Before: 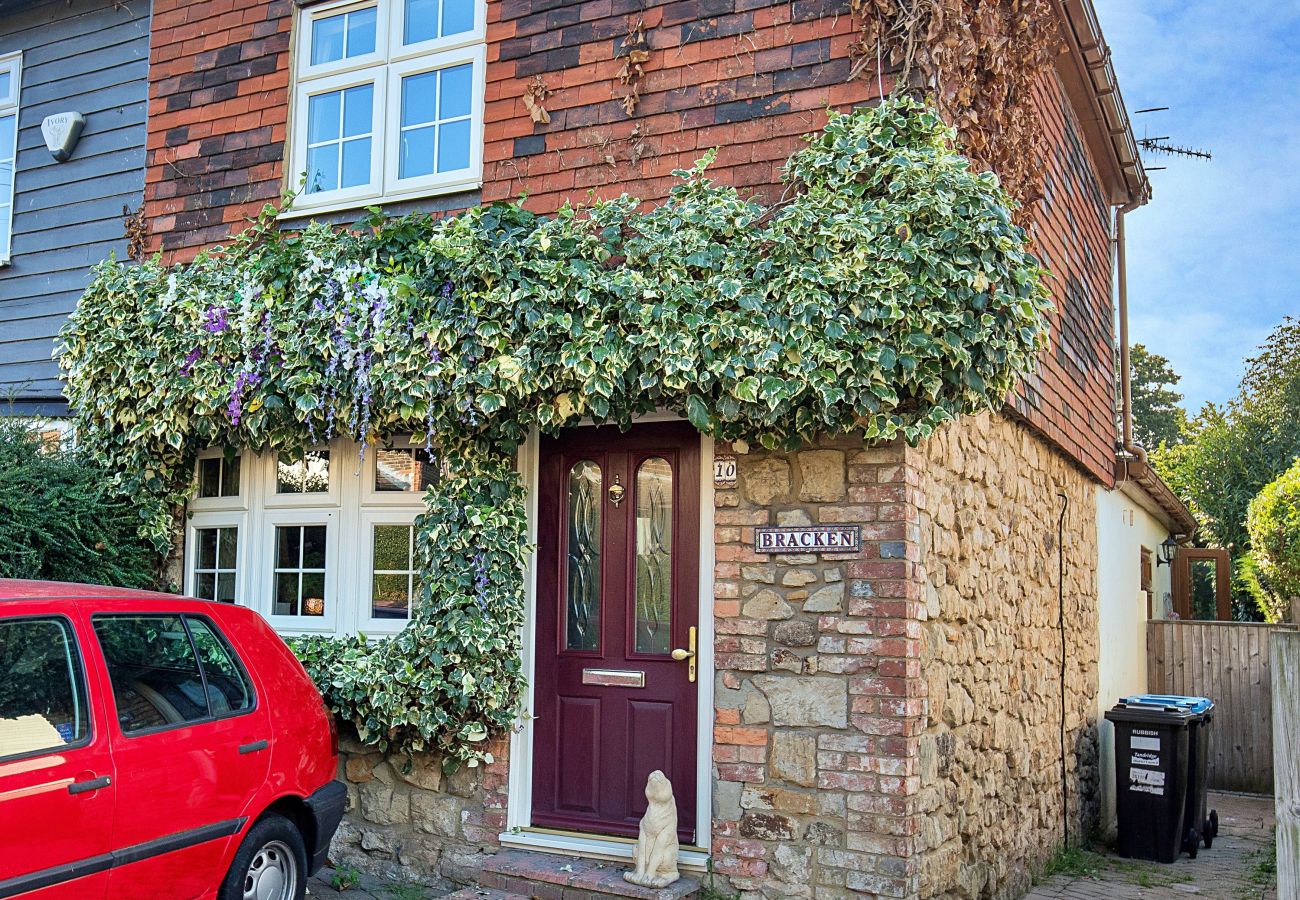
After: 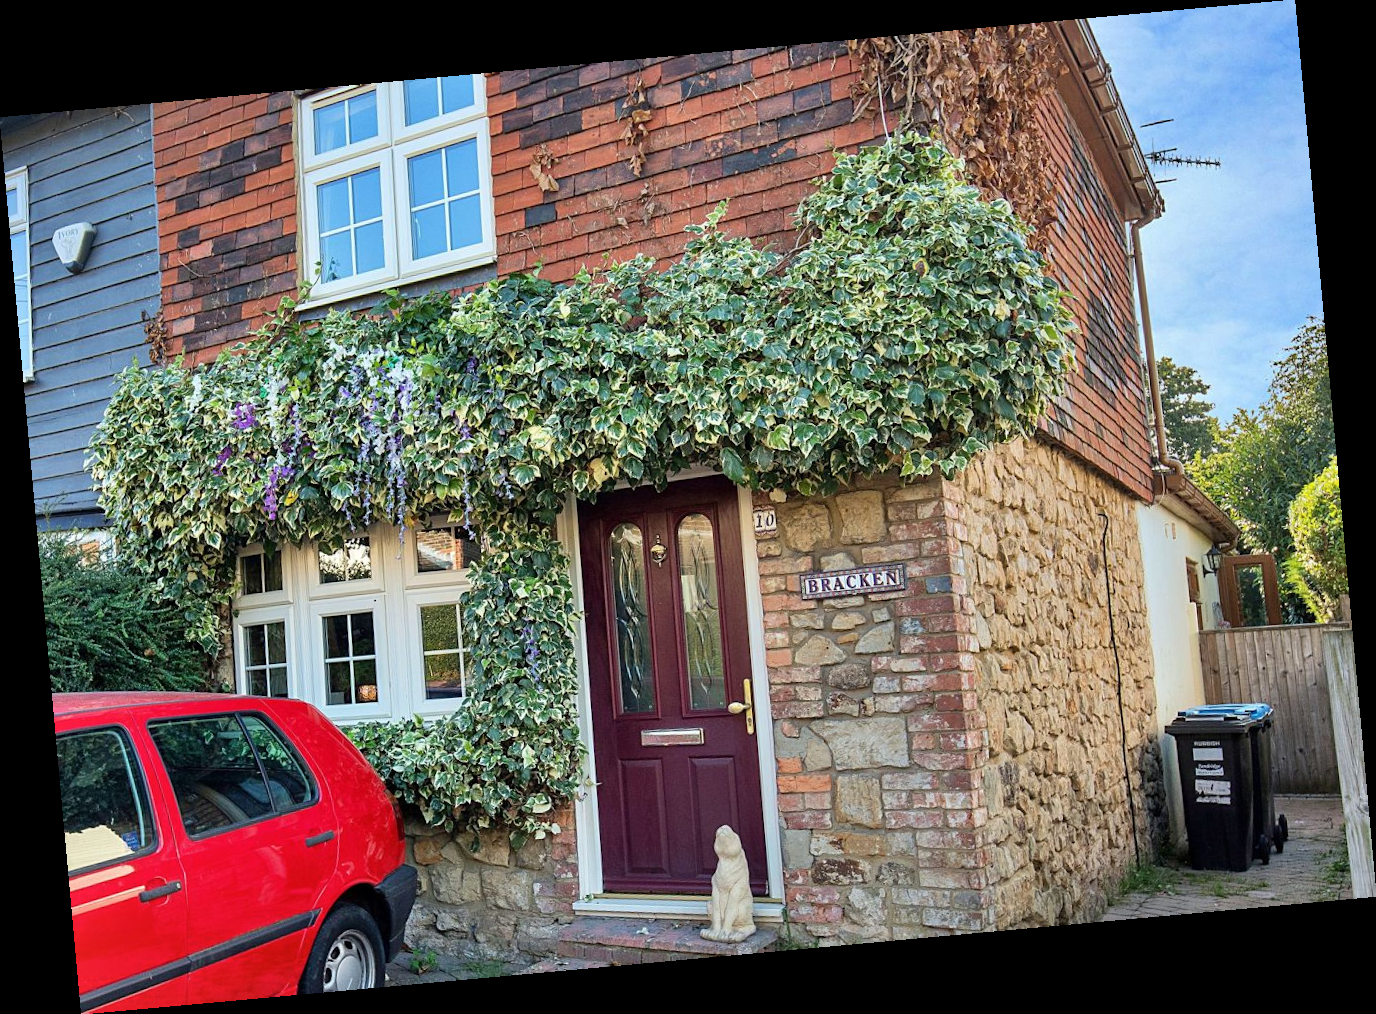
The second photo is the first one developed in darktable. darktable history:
shadows and highlights: shadows 20.91, highlights -82.73, soften with gaussian
rotate and perspective: rotation -5.2°, automatic cropping off
